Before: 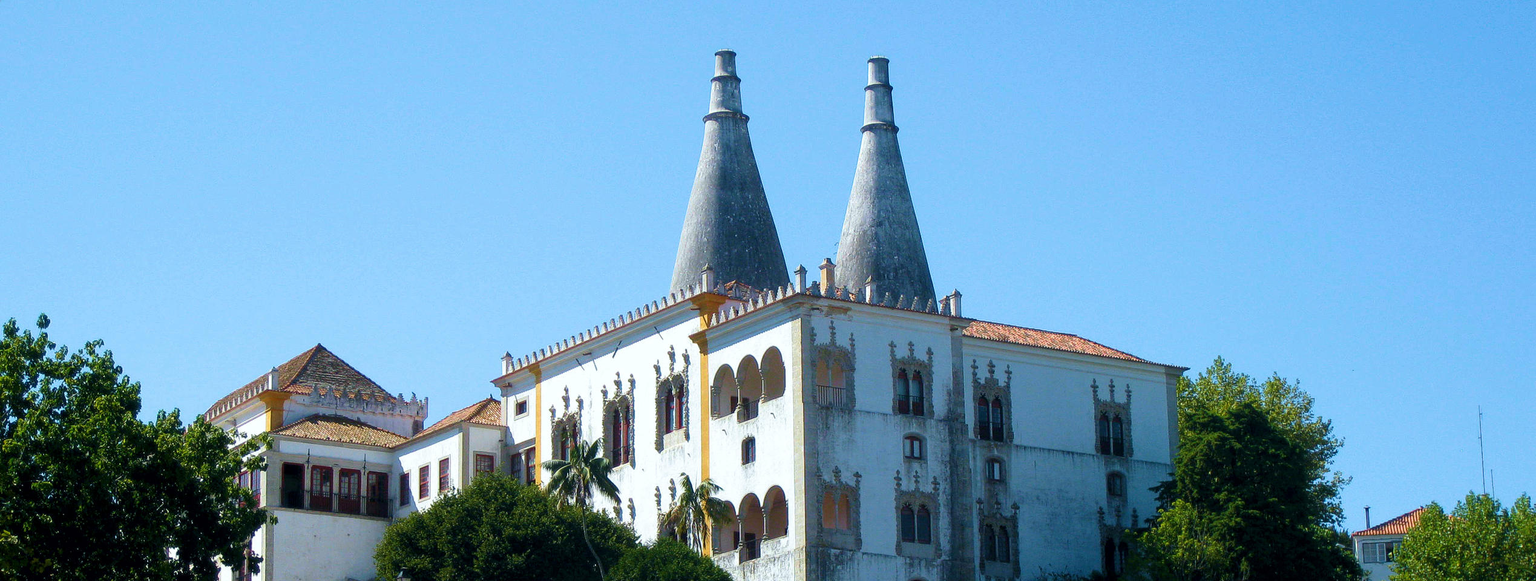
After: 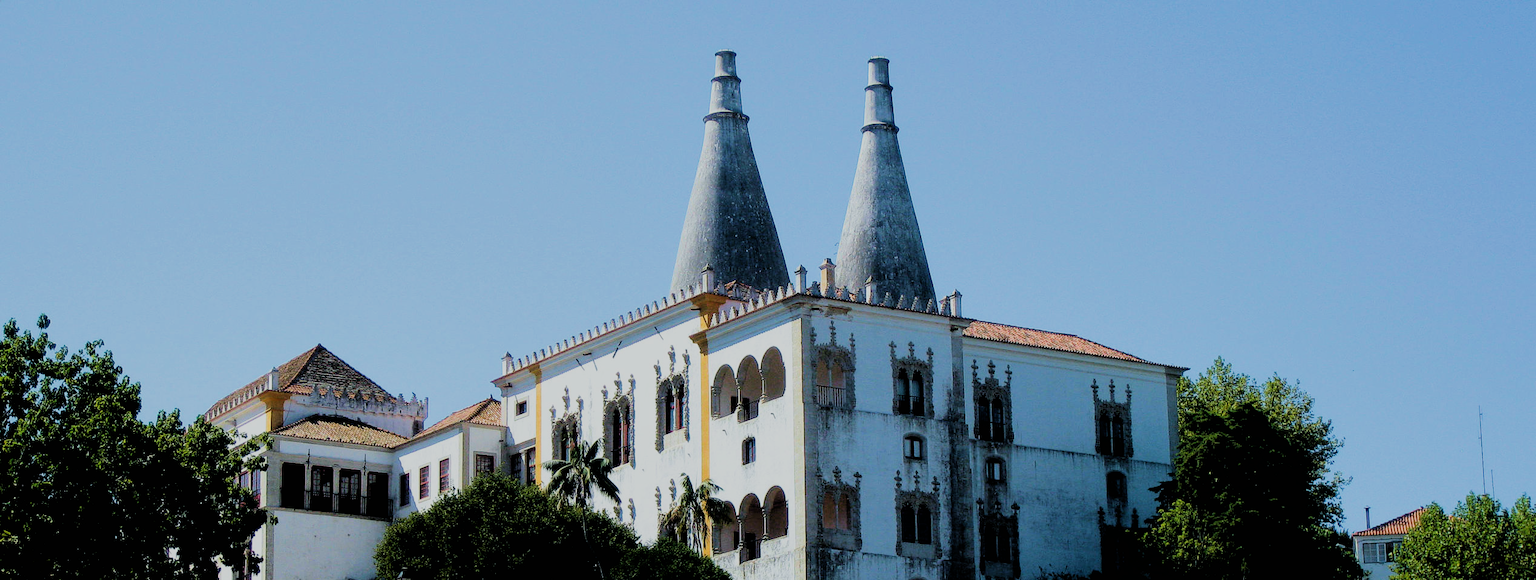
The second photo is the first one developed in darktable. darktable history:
shadows and highlights: shadows 25, highlights -25
filmic rgb: black relative exposure -3.21 EV, white relative exposure 7.02 EV, hardness 1.46, contrast 1.35
